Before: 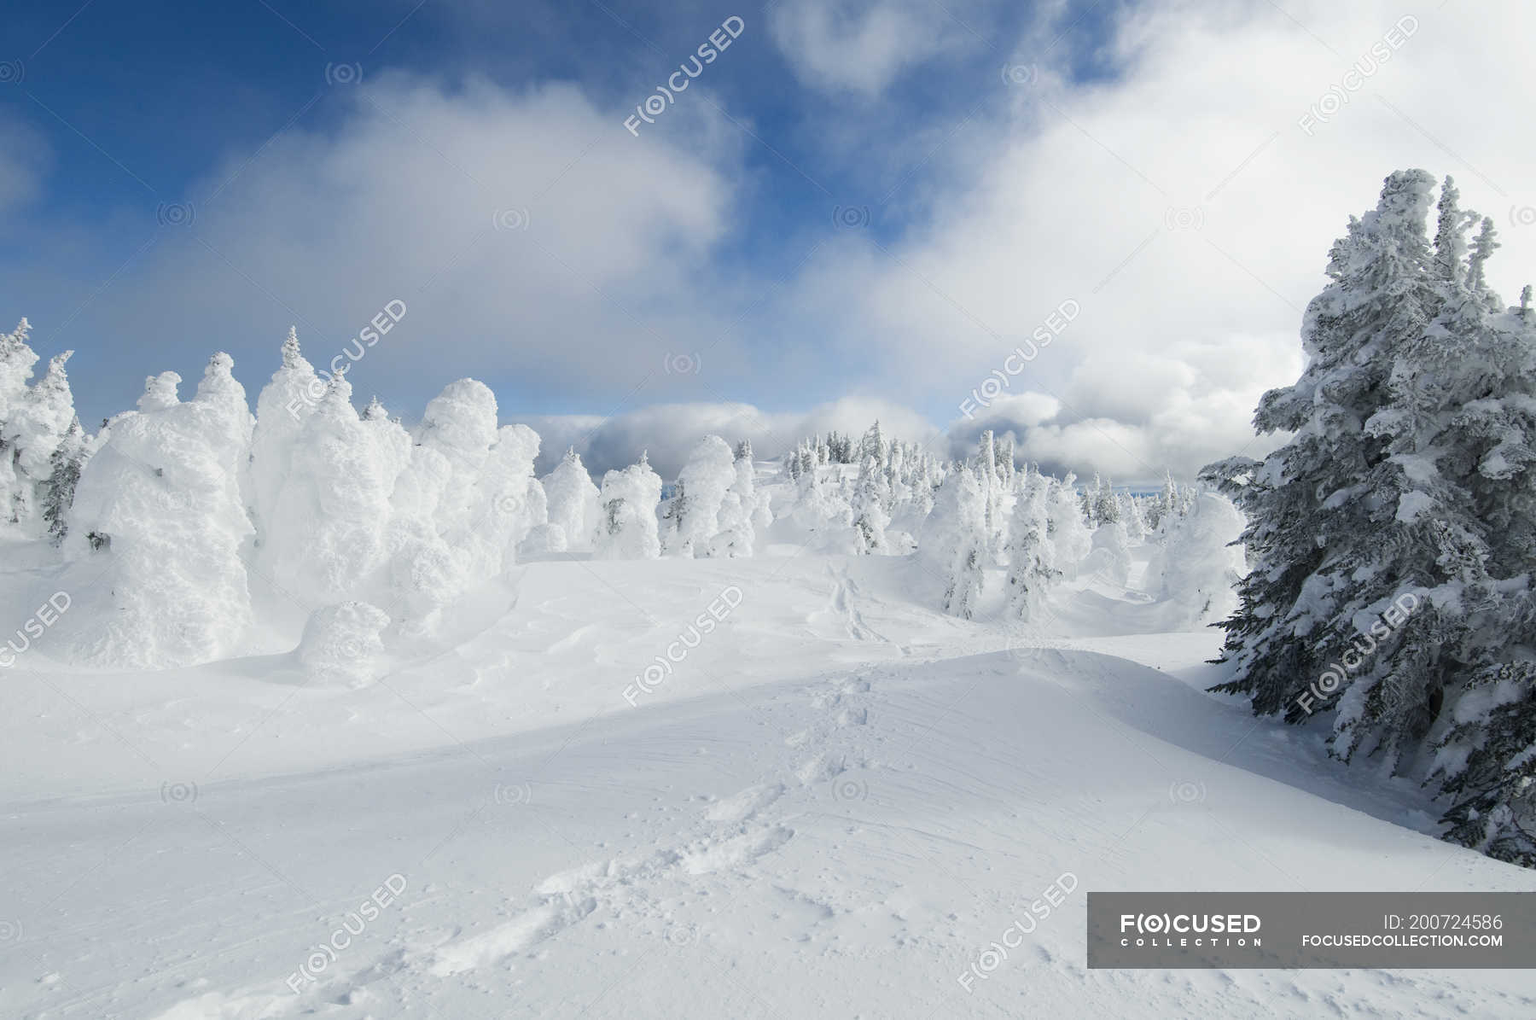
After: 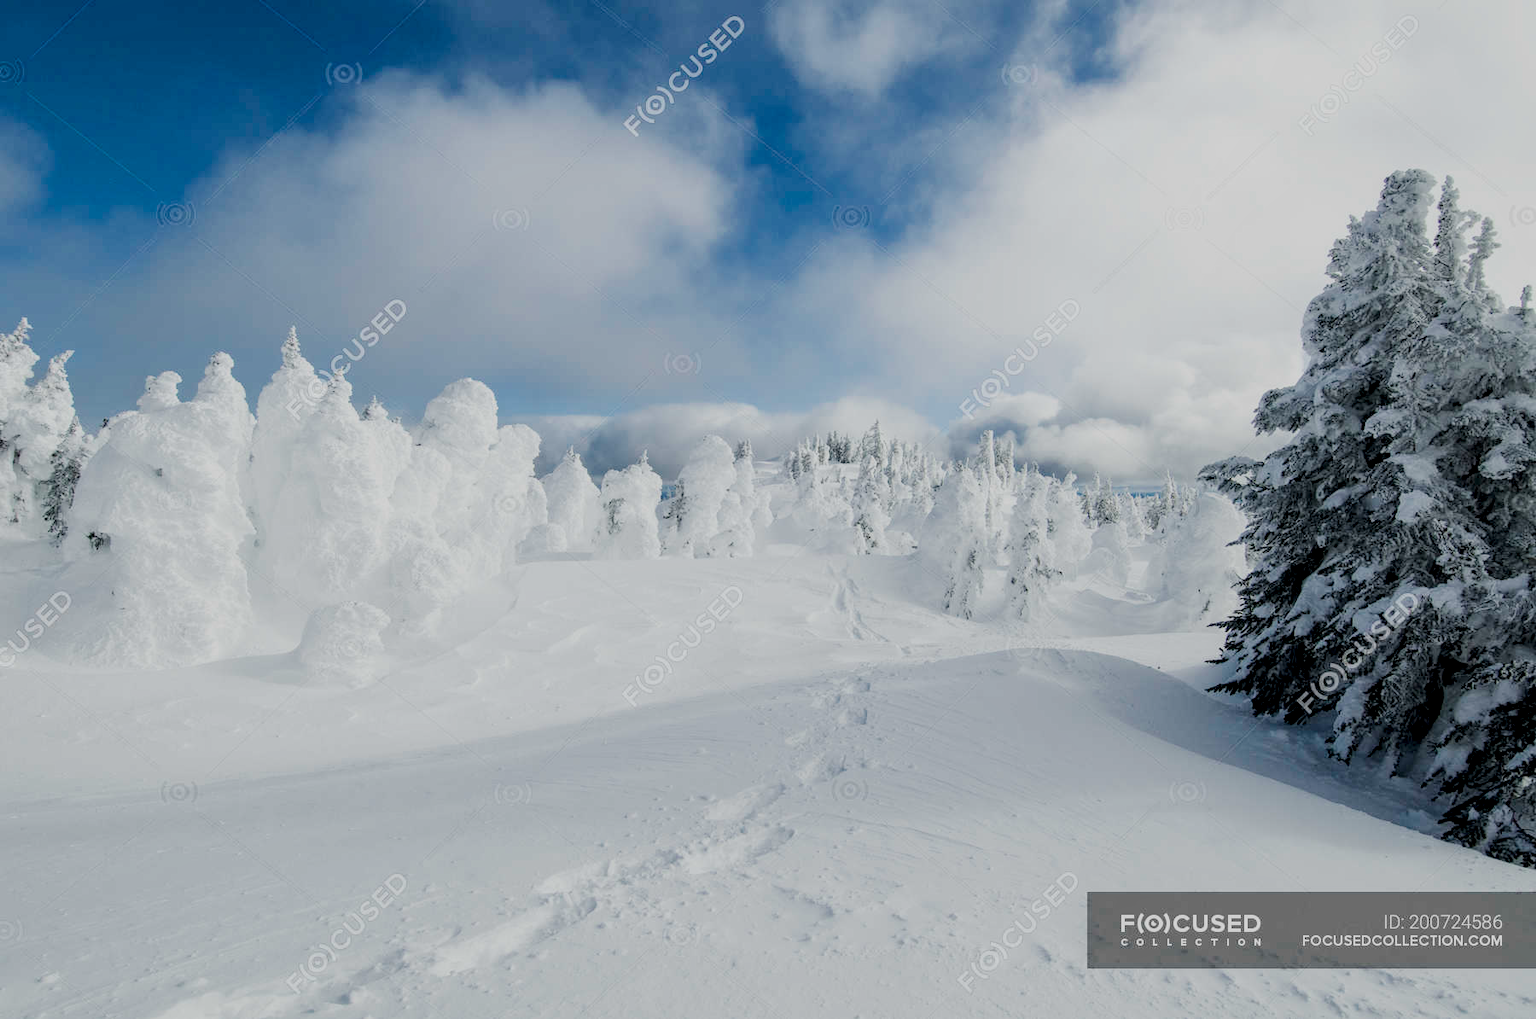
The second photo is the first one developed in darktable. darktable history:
filmic rgb: black relative exposure -6.94 EV, white relative exposure 5.59 EV, hardness 2.84
local contrast: highlights 38%, shadows 60%, detail 137%, midtone range 0.509
